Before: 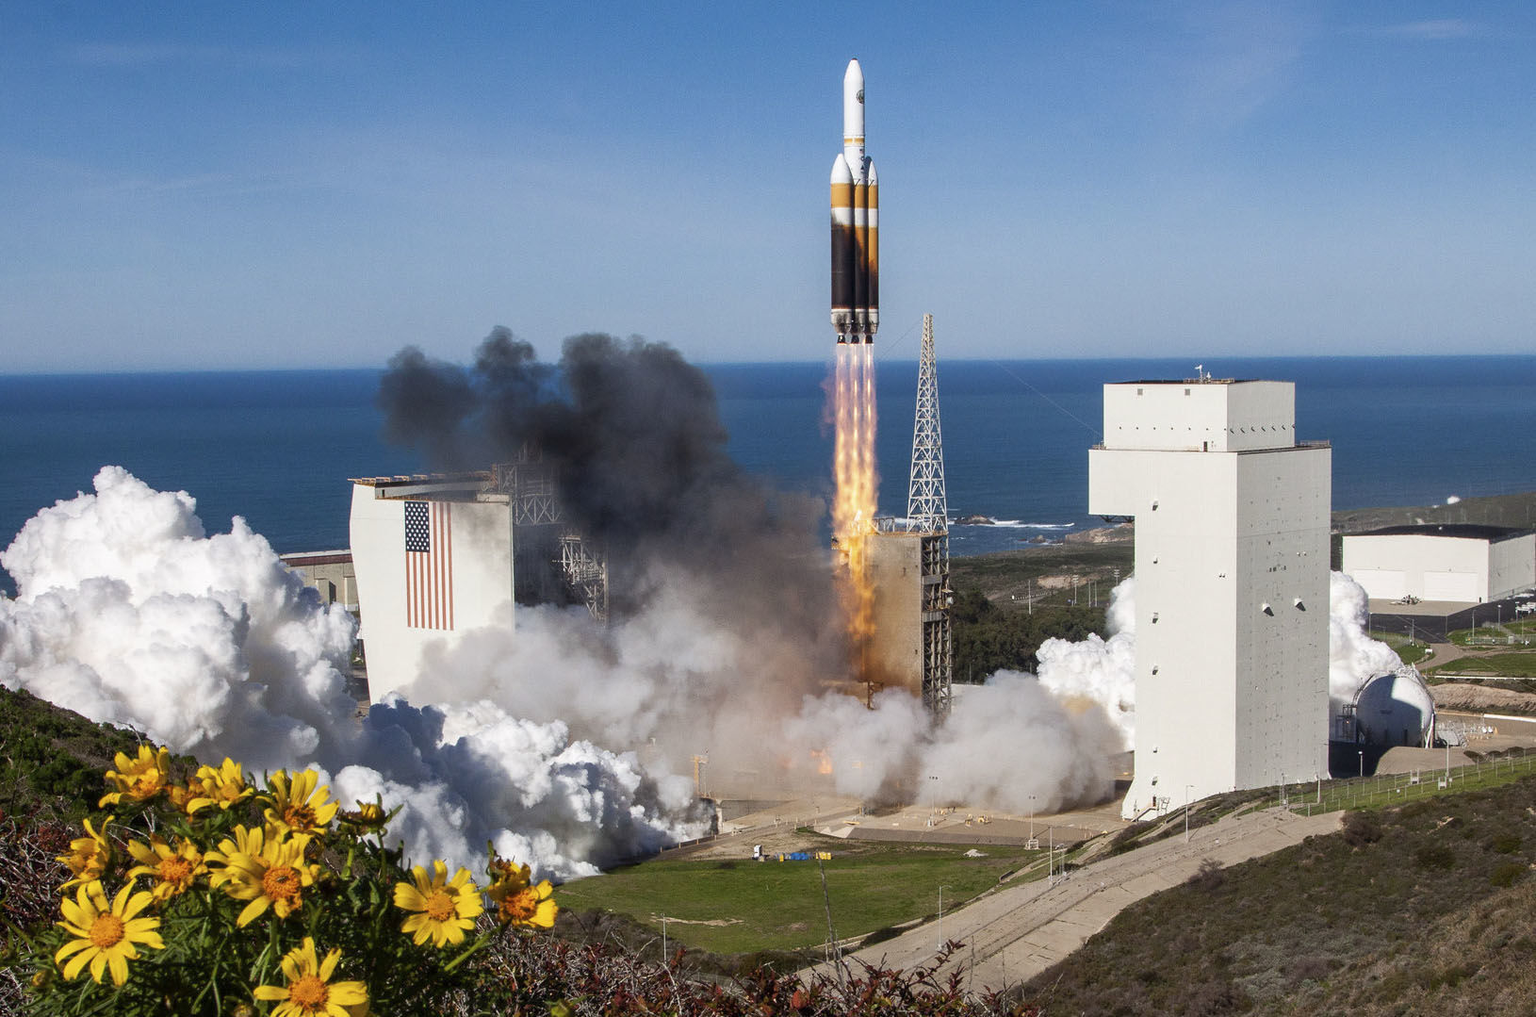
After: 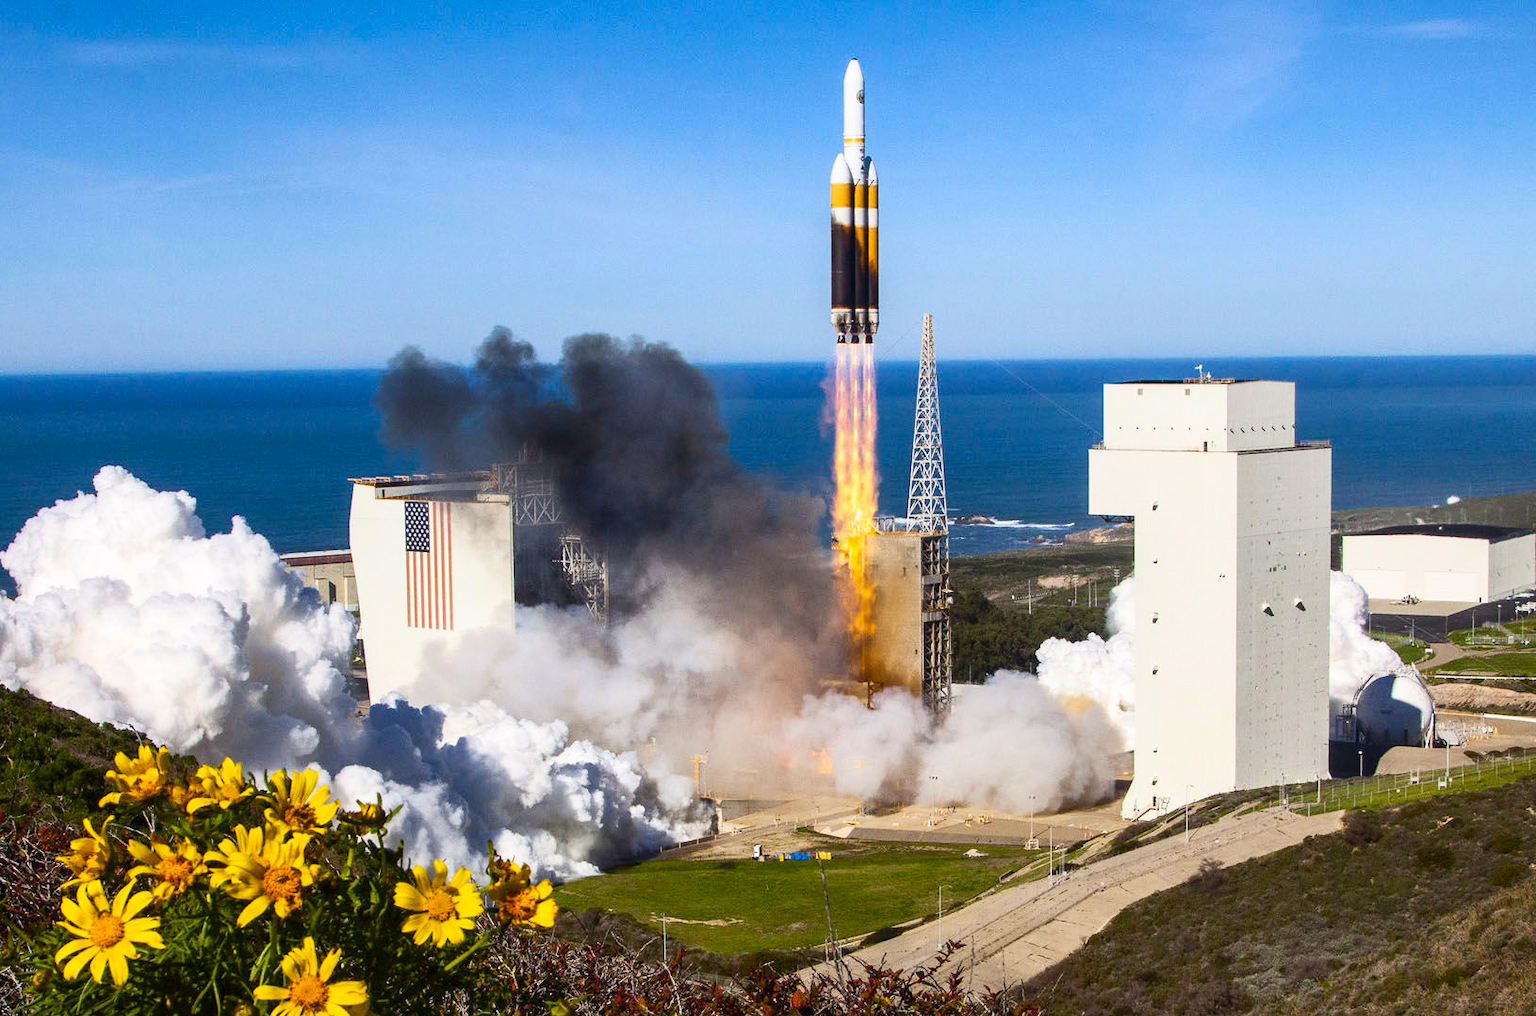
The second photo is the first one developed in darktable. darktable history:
contrast brightness saturation: contrast 0.235, brightness 0.085
color balance rgb: linear chroma grading › global chroma 14.738%, perceptual saturation grading › global saturation 19.893%, perceptual brilliance grading › global brilliance 2.711%, perceptual brilliance grading › highlights -2.507%, perceptual brilliance grading › shadows 3.156%, global vibrance 30.144%
